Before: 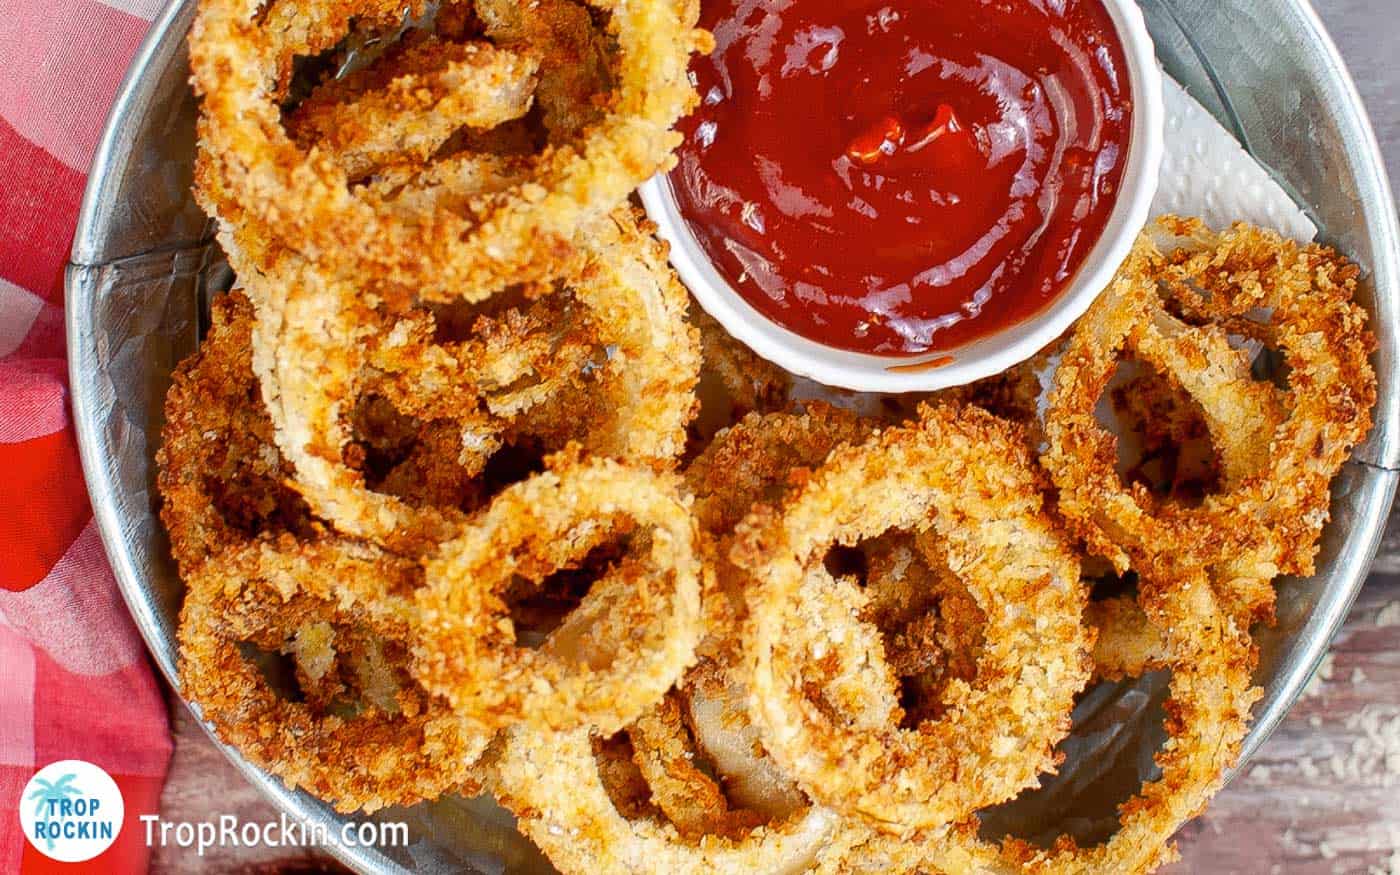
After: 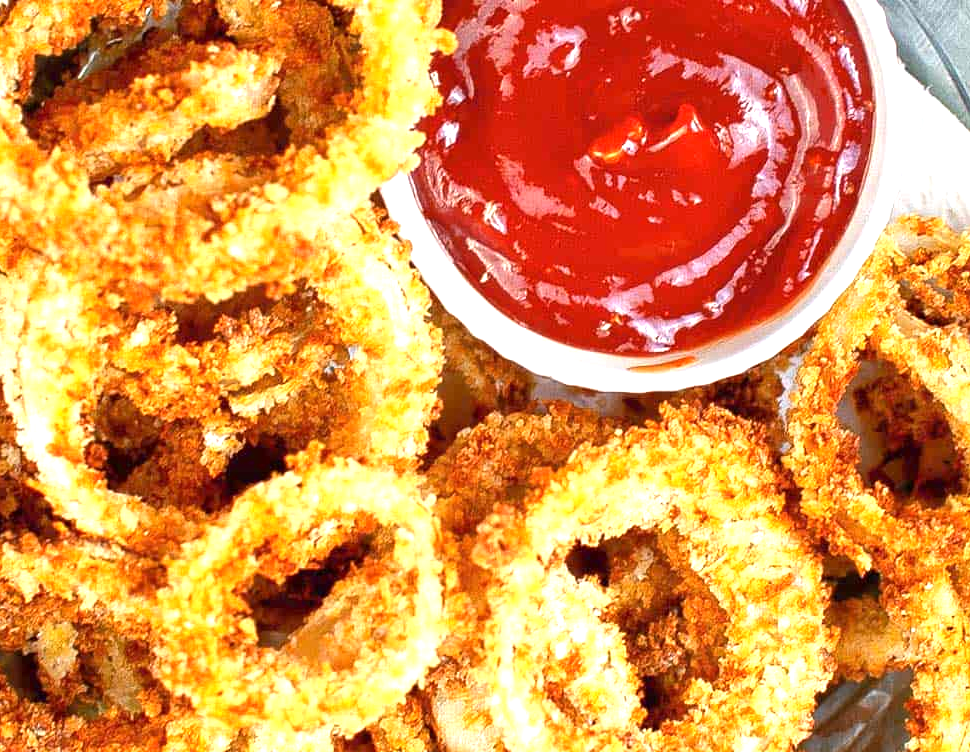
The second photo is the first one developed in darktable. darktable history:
exposure: exposure 1 EV, compensate highlight preservation false
crop: left 18.479%, right 12.2%, bottom 13.971%
